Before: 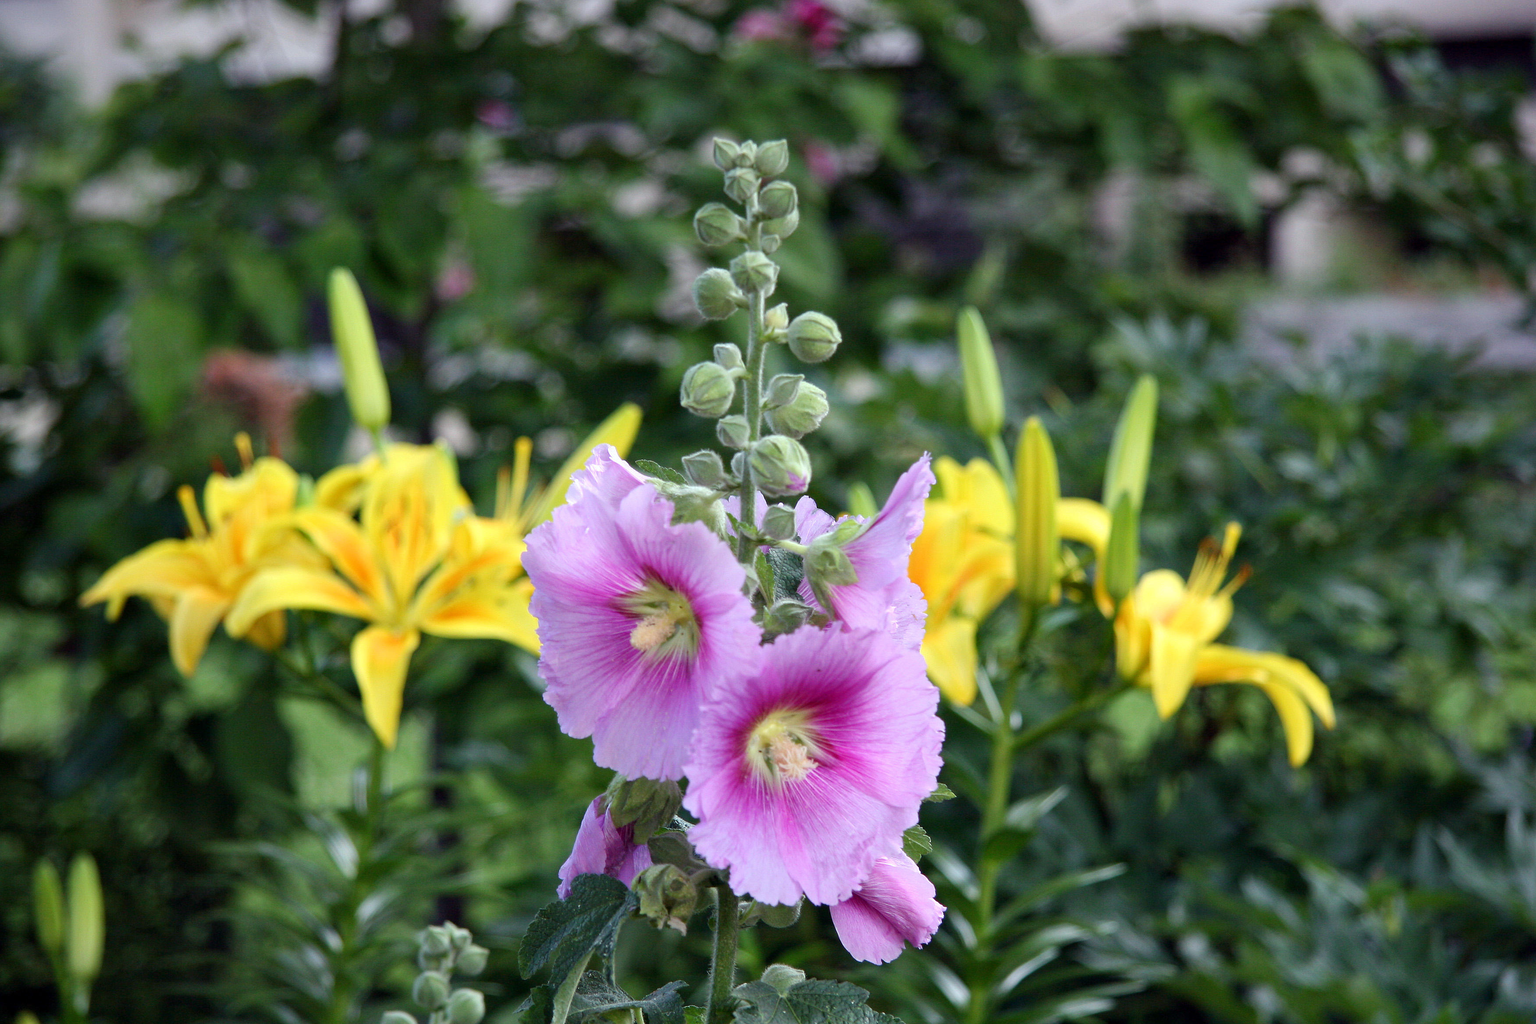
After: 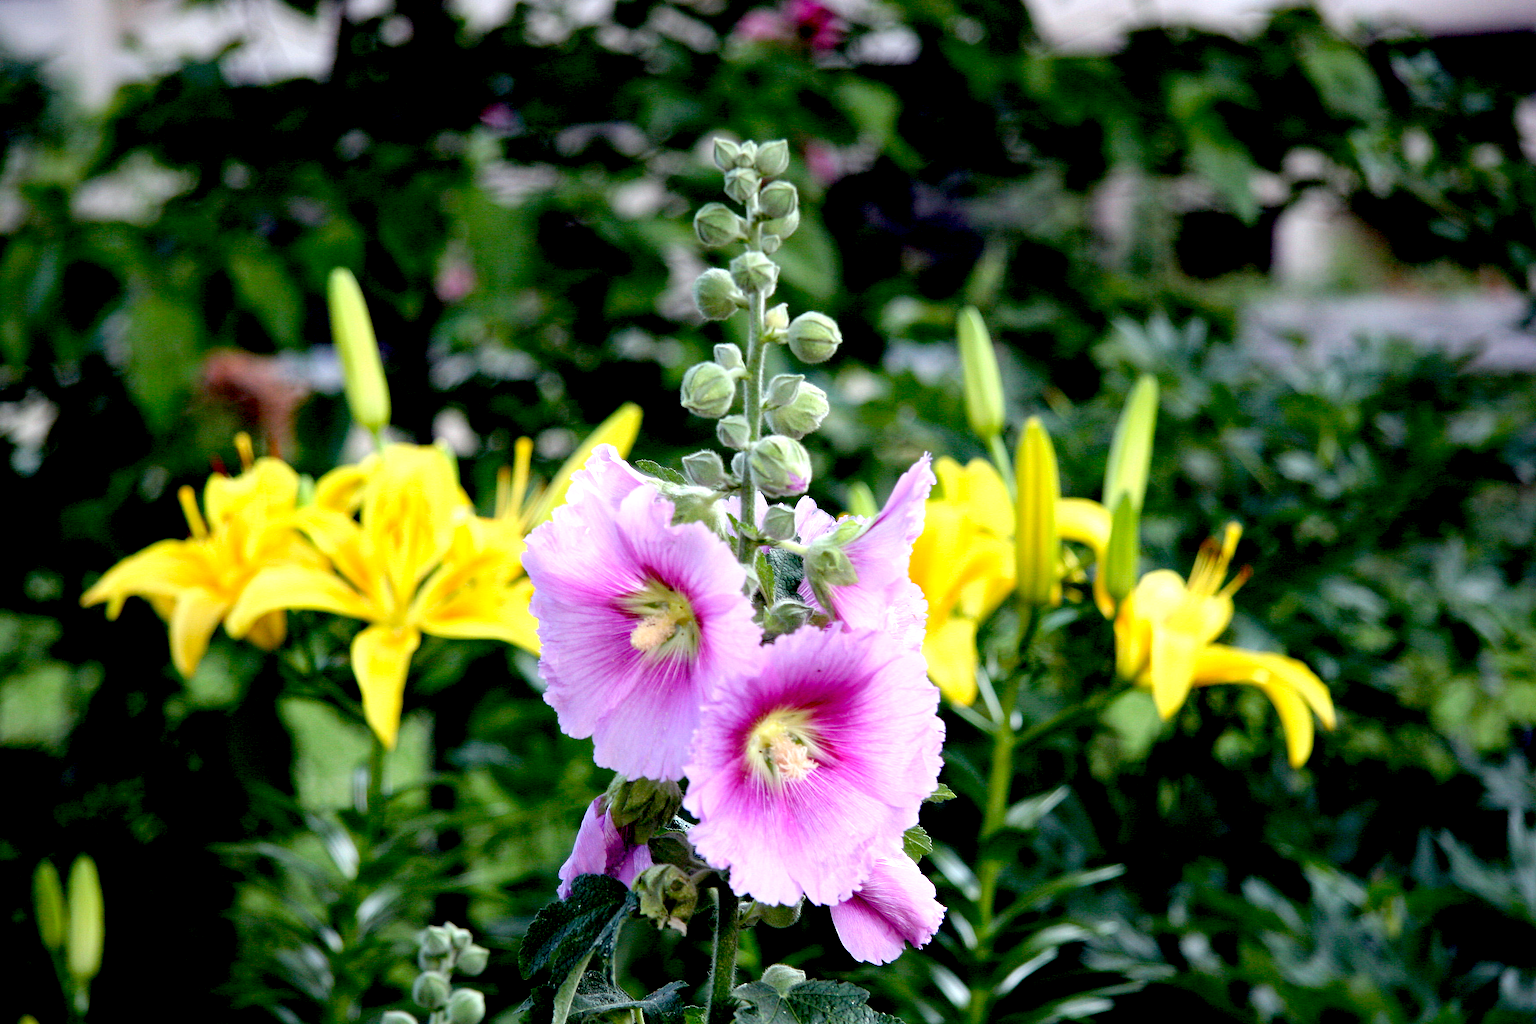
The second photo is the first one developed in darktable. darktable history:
tone equalizer: -8 EV -0.419 EV, -7 EV -0.396 EV, -6 EV -0.352 EV, -5 EV -0.214 EV, -3 EV 0.253 EV, -2 EV 0.337 EV, -1 EV 0.403 EV, +0 EV 0.391 EV, mask exposure compensation -0.5 EV
exposure: black level correction 0.025, exposure 0.186 EV, compensate highlight preservation false
